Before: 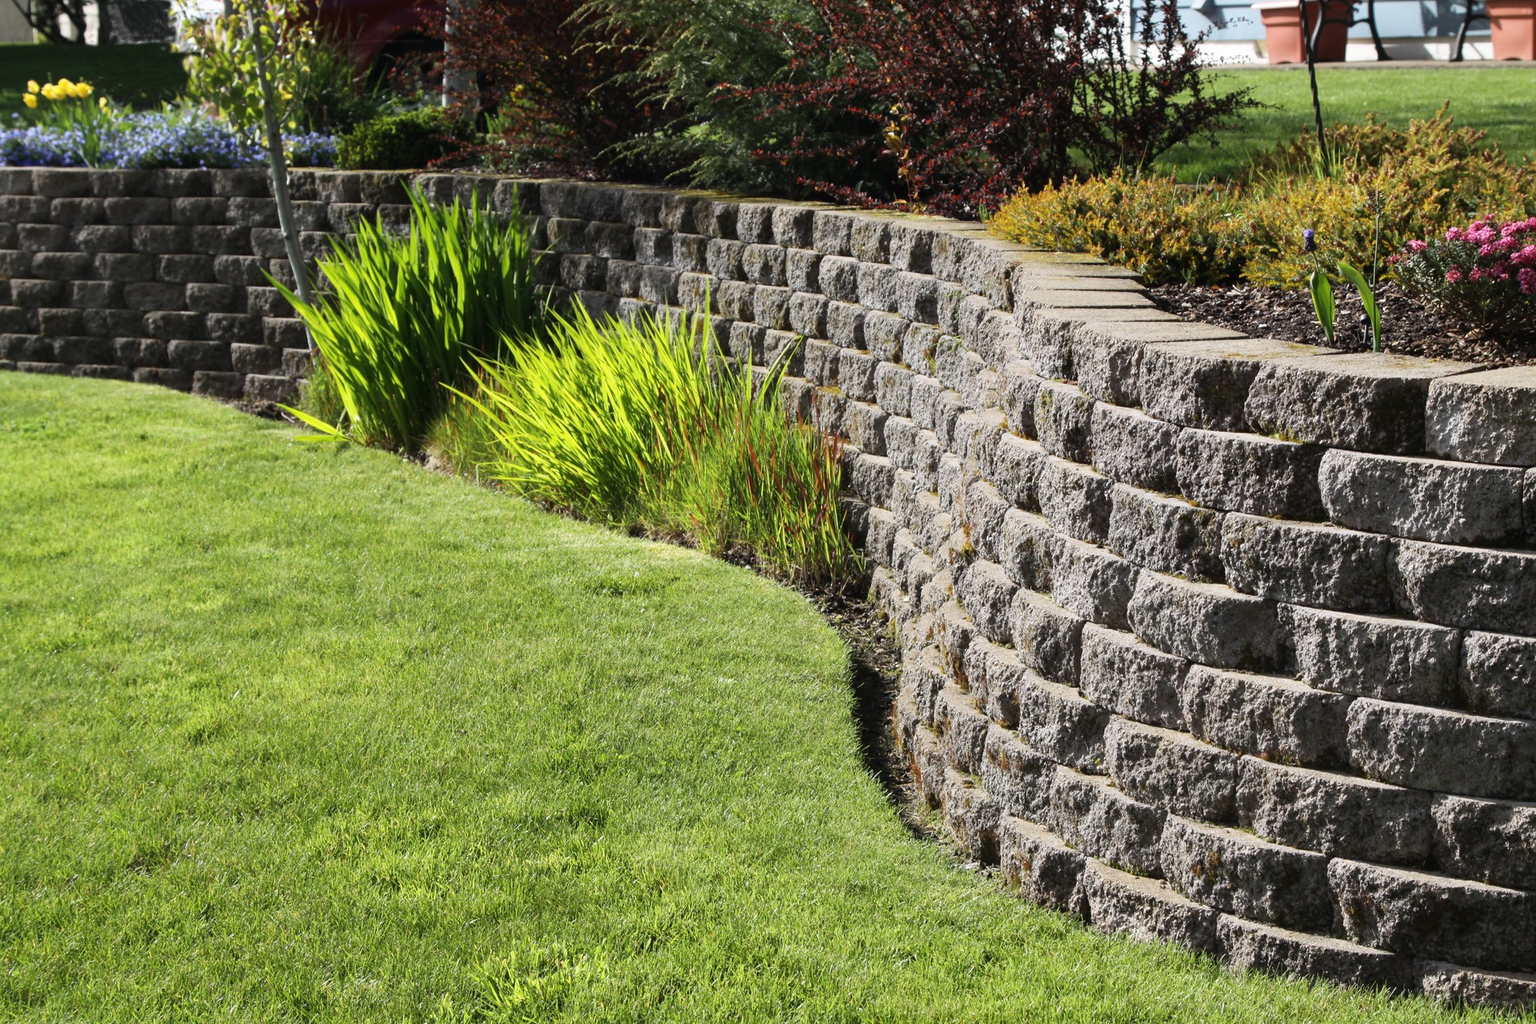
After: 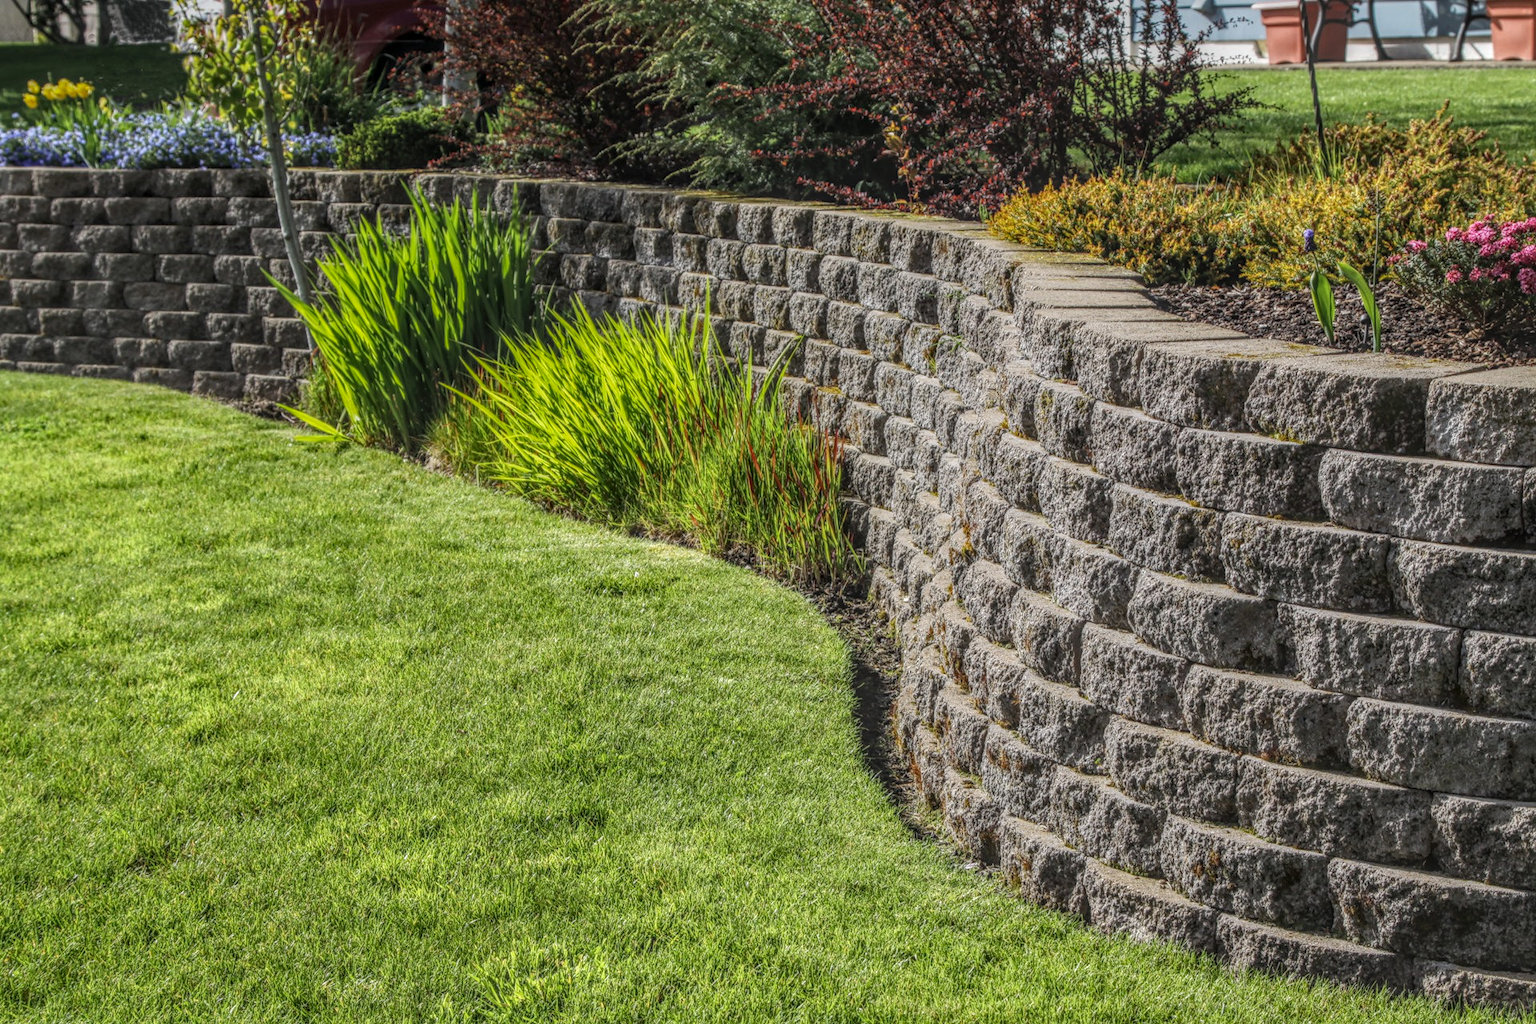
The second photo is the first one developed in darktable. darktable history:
local contrast: highlights 3%, shadows 7%, detail 199%, midtone range 0.252
